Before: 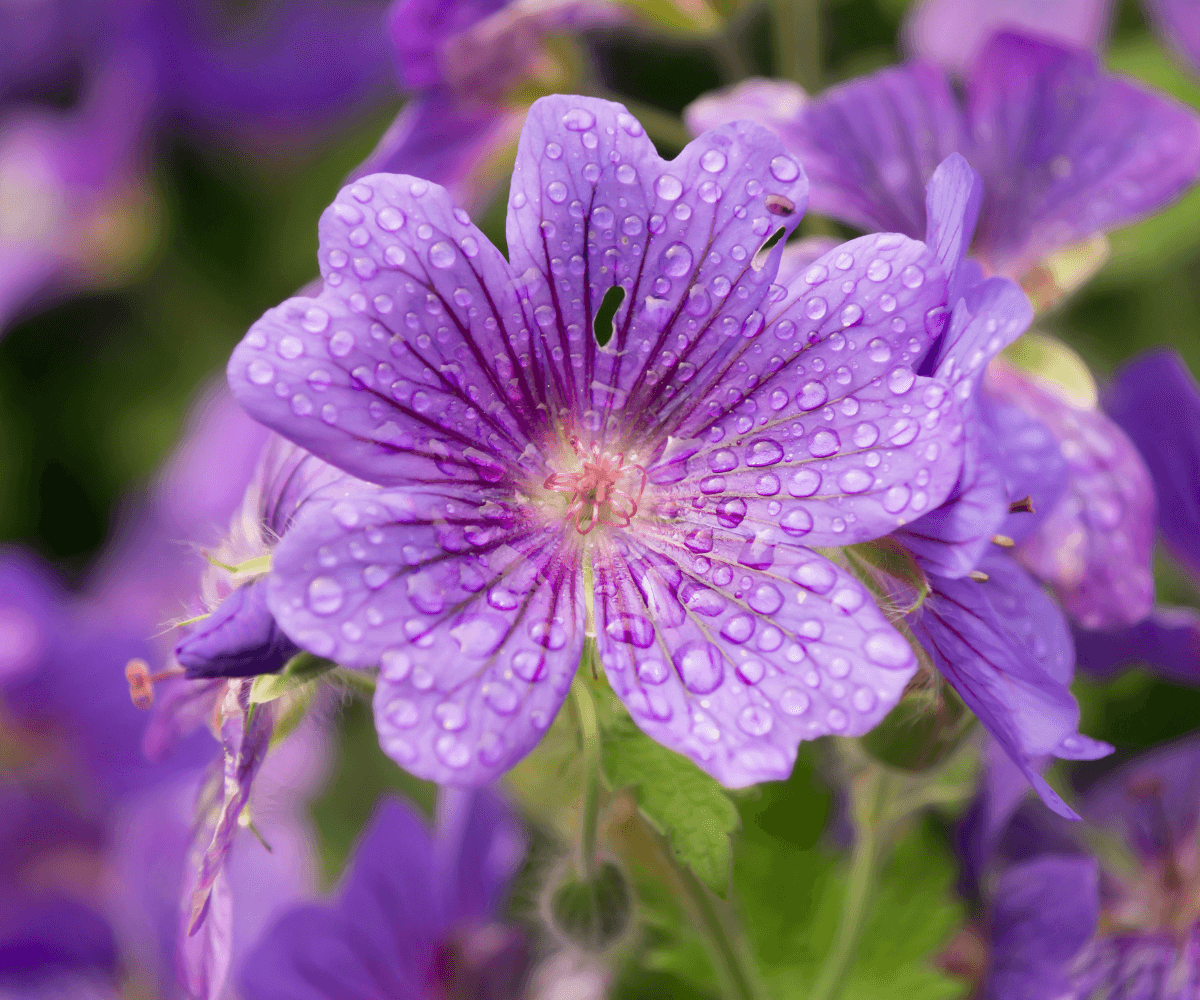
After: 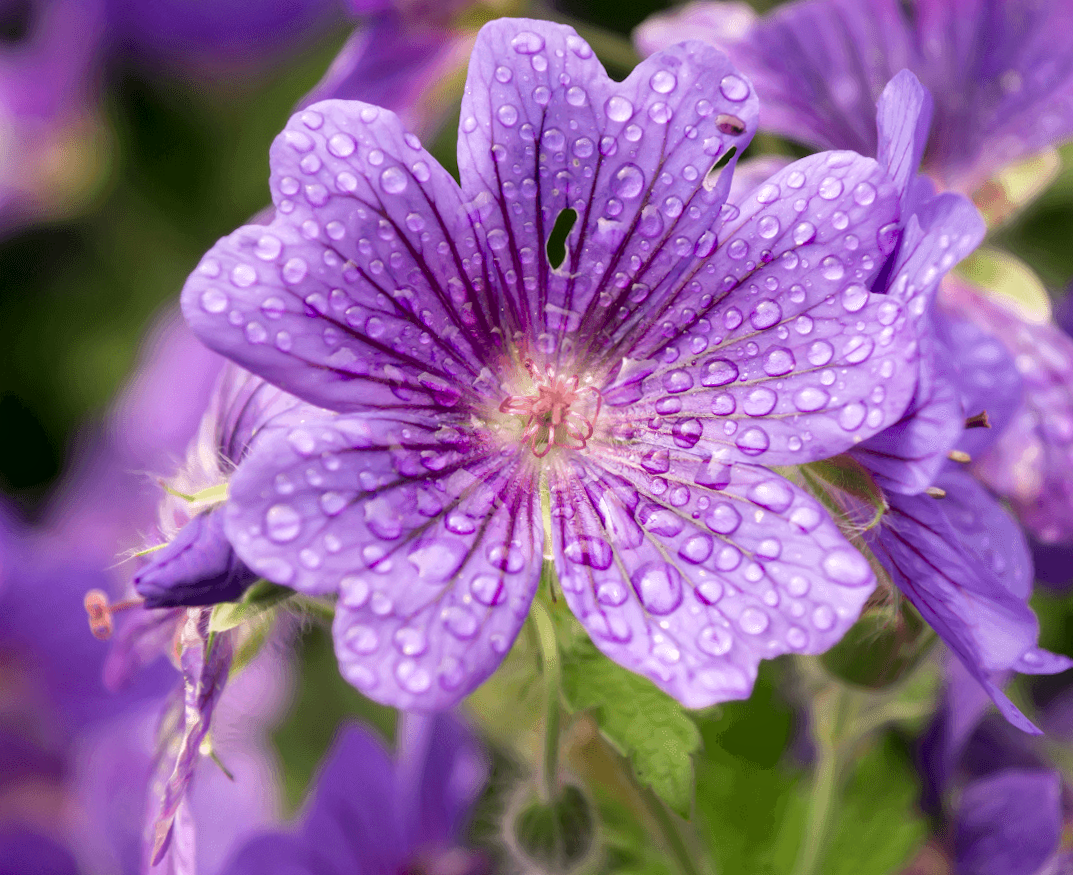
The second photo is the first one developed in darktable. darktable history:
local contrast: detail 130%
rotate and perspective: rotation -1°, crop left 0.011, crop right 0.989, crop top 0.025, crop bottom 0.975
crop: left 3.305%, top 6.436%, right 6.389%, bottom 3.258%
